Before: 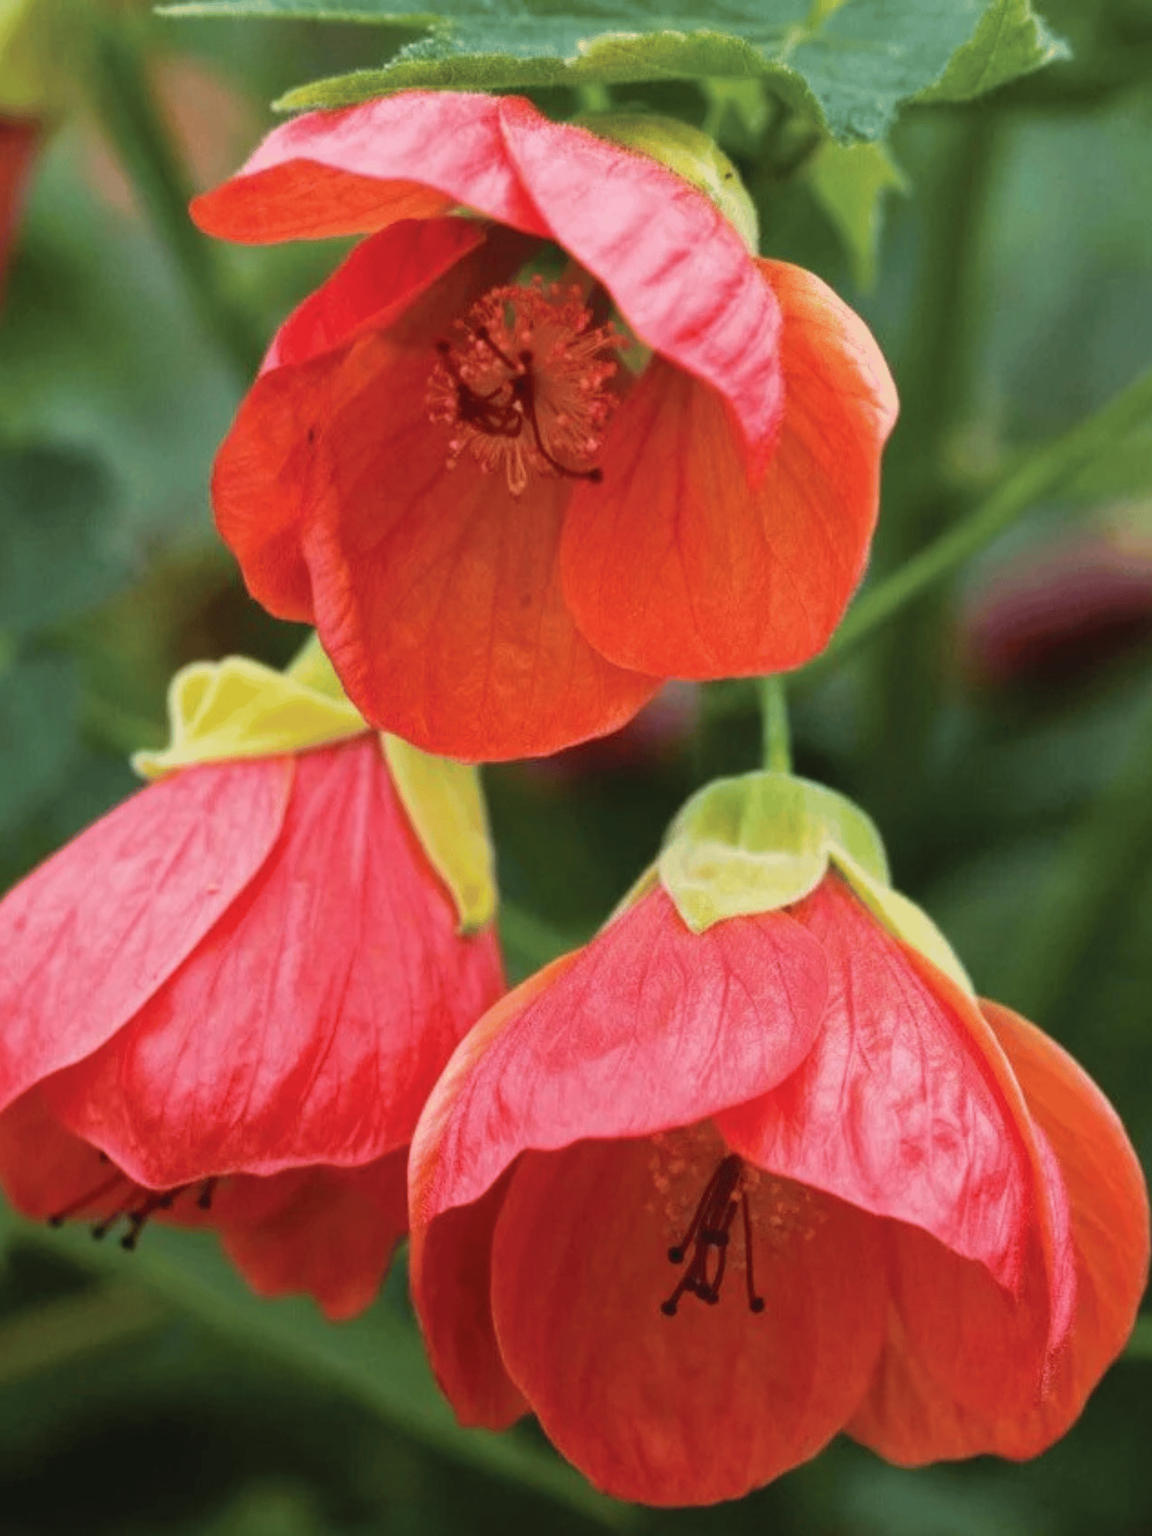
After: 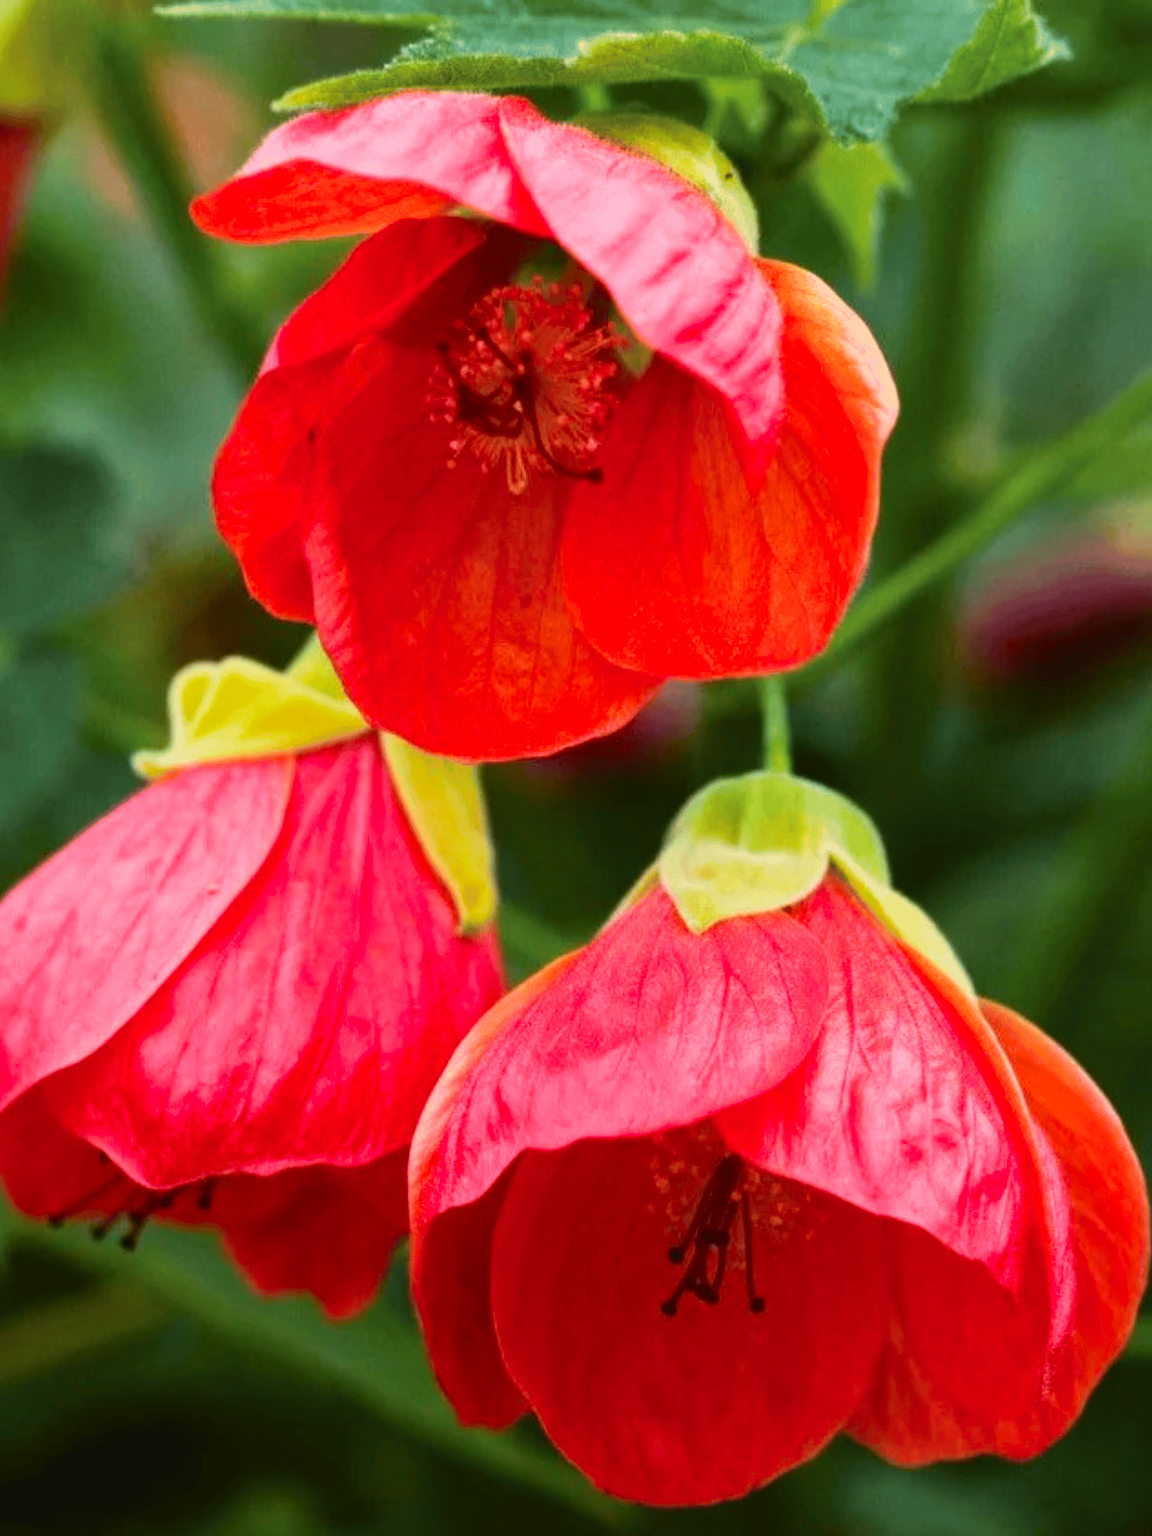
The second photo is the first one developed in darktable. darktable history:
contrast brightness saturation: contrast 0.163, saturation 0.333
